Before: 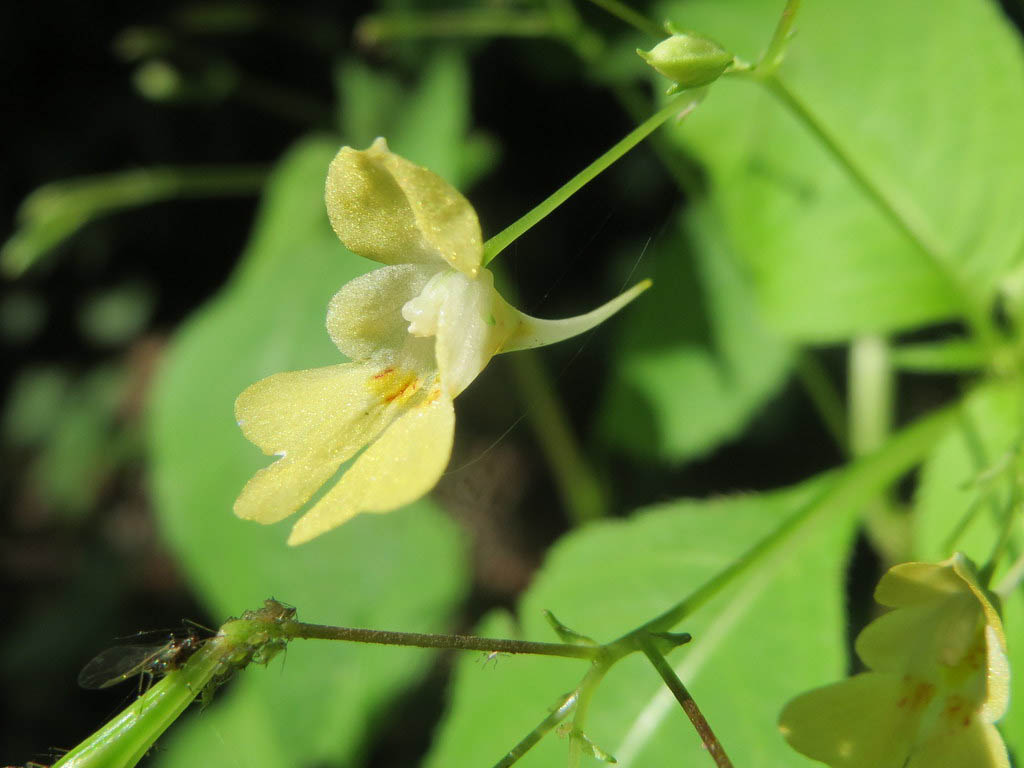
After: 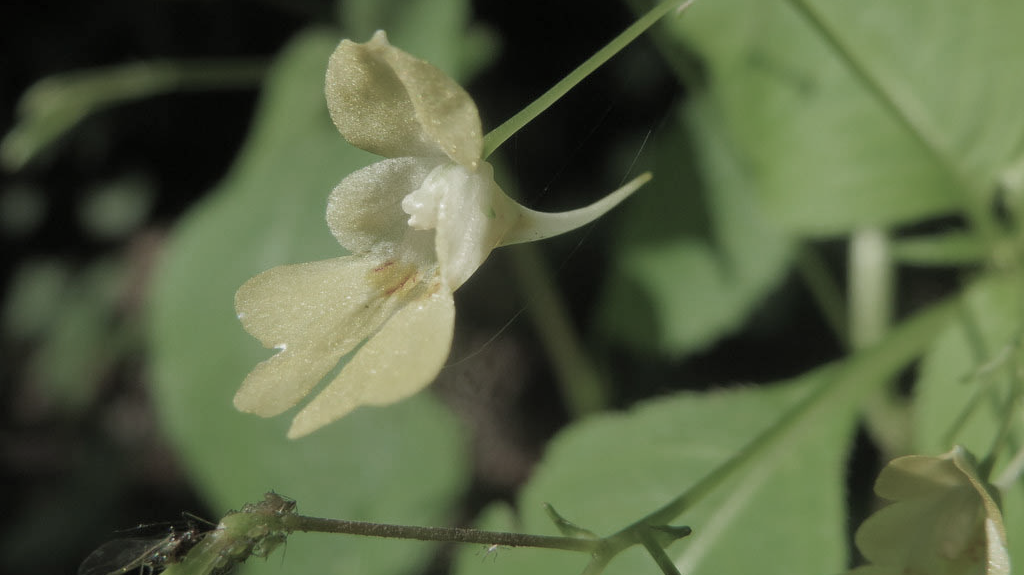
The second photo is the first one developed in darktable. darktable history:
color zones: curves: ch0 [(0, 0.487) (0.241, 0.395) (0.434, 0.373) (0.658, 0.412) (0.838, 0.487)]; ch1 [(0, 0) (0.053, 0.053) (0.211, 0.202) (0.579, 0.259) (0.781, 0.241)]
crop: top 13.973%, bottom 11.139%
